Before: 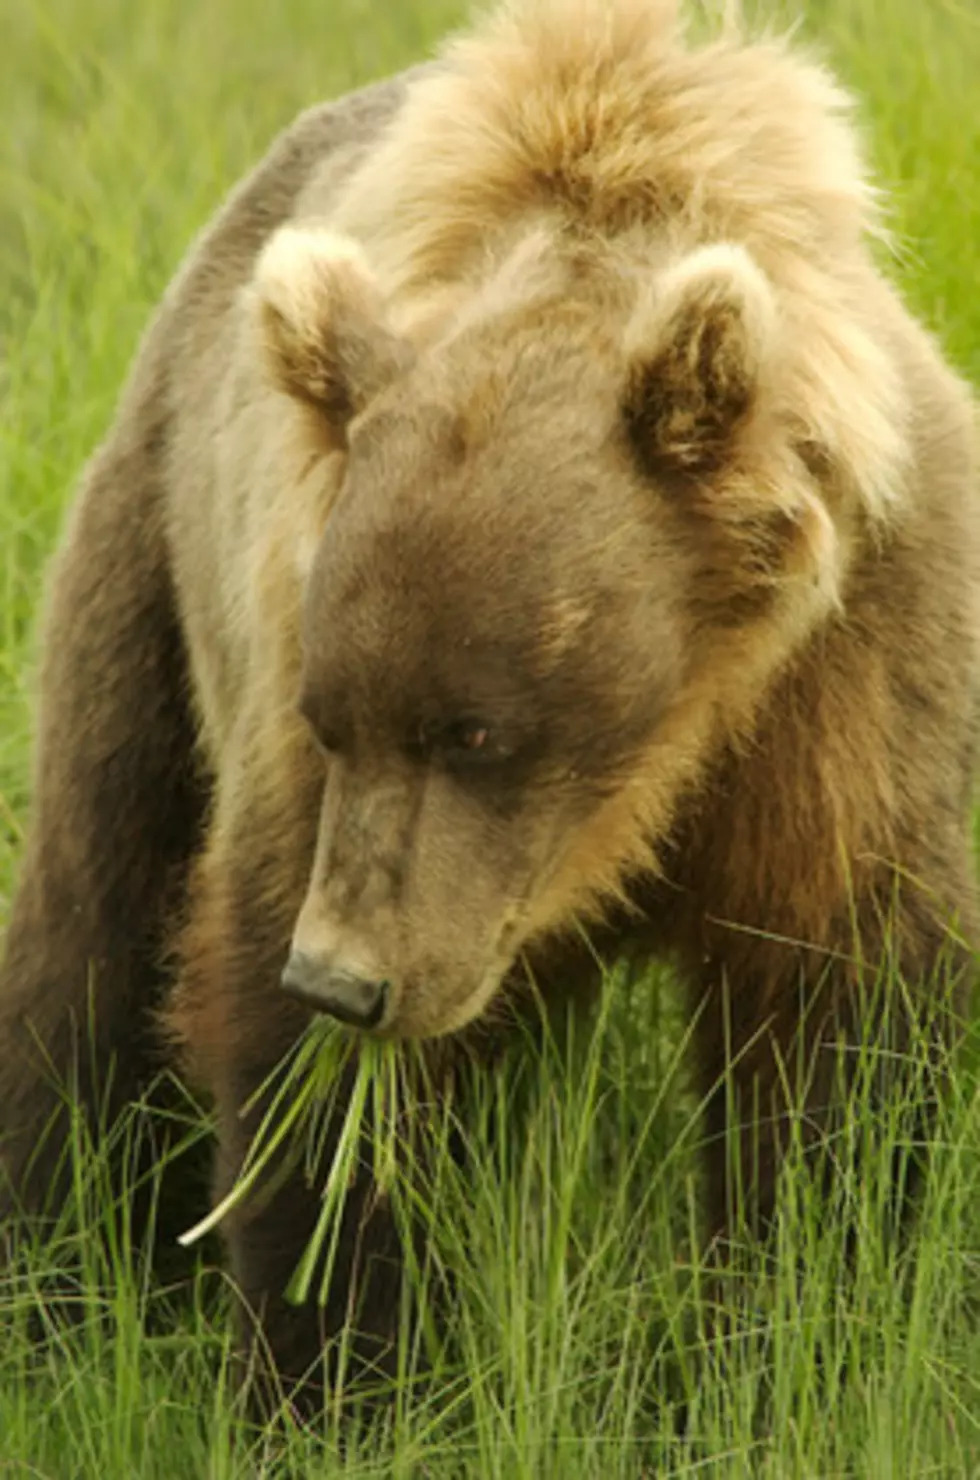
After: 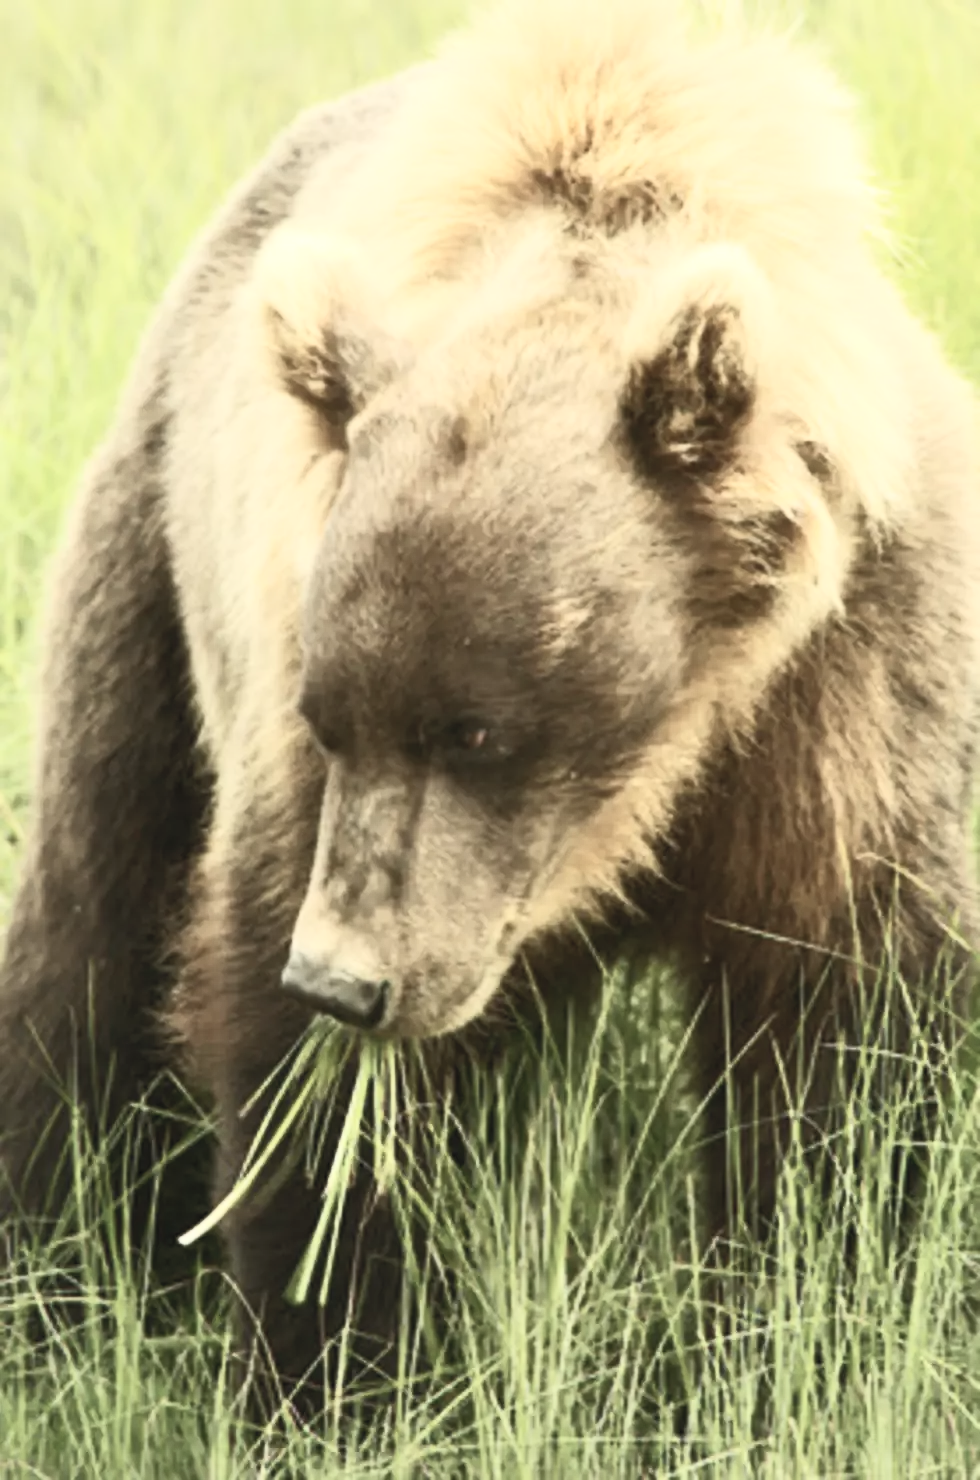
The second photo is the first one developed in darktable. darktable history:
exposure: compensate exposure bias true, compensate highlight preservation false
contrast brightness saturation: contrast 0.589, brightness 0.57, saturation -0.328
levels: white 99.98%
